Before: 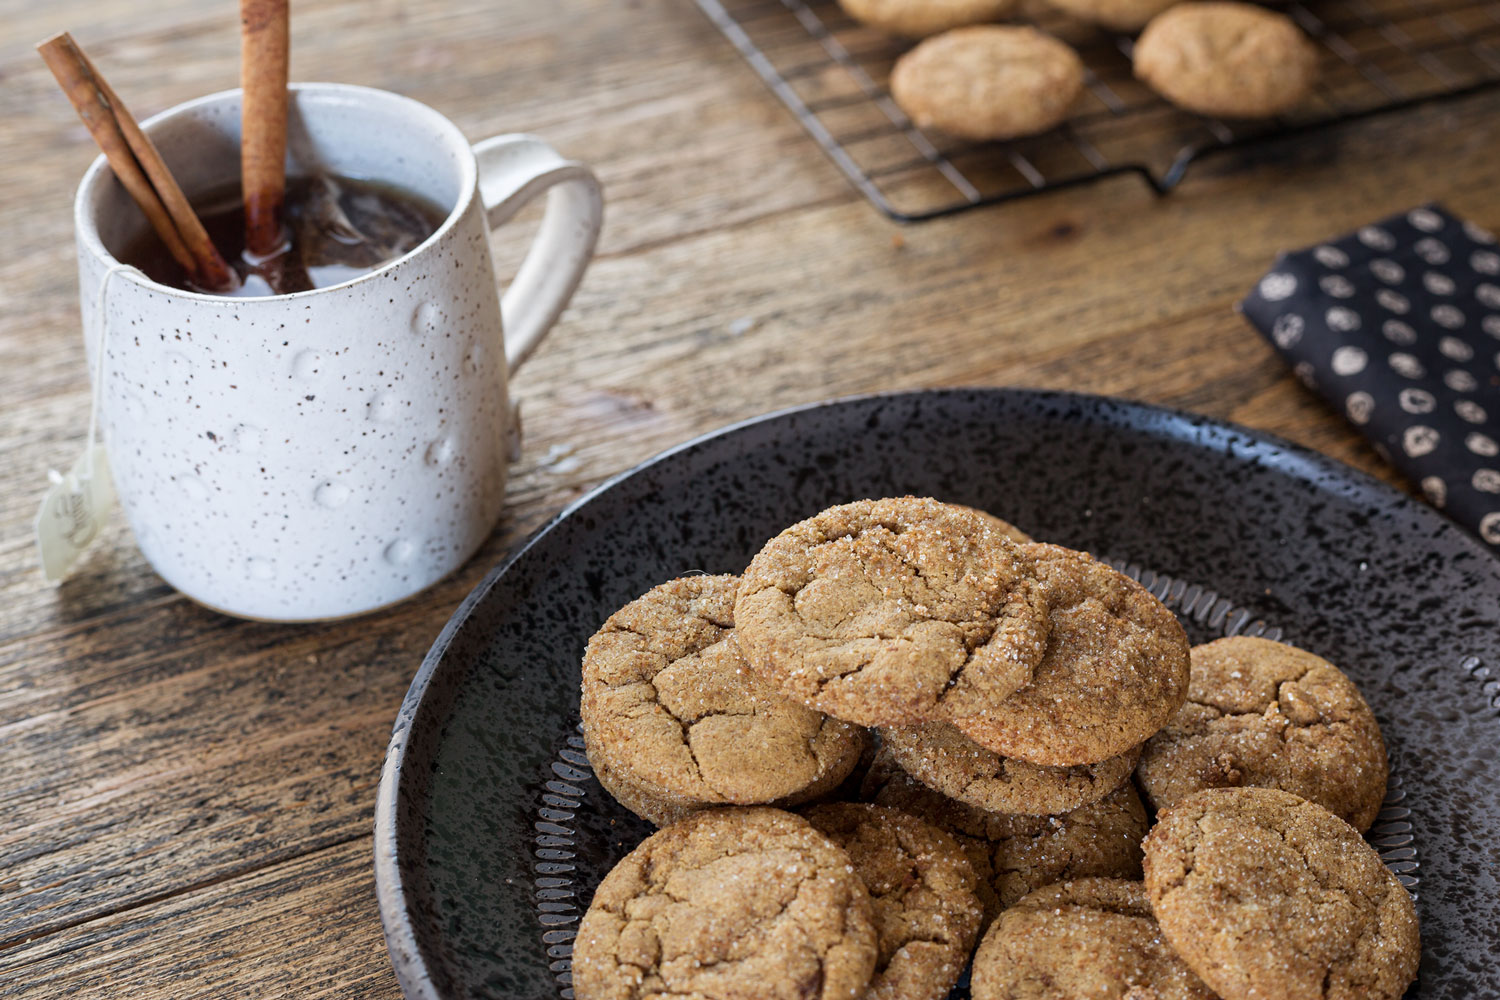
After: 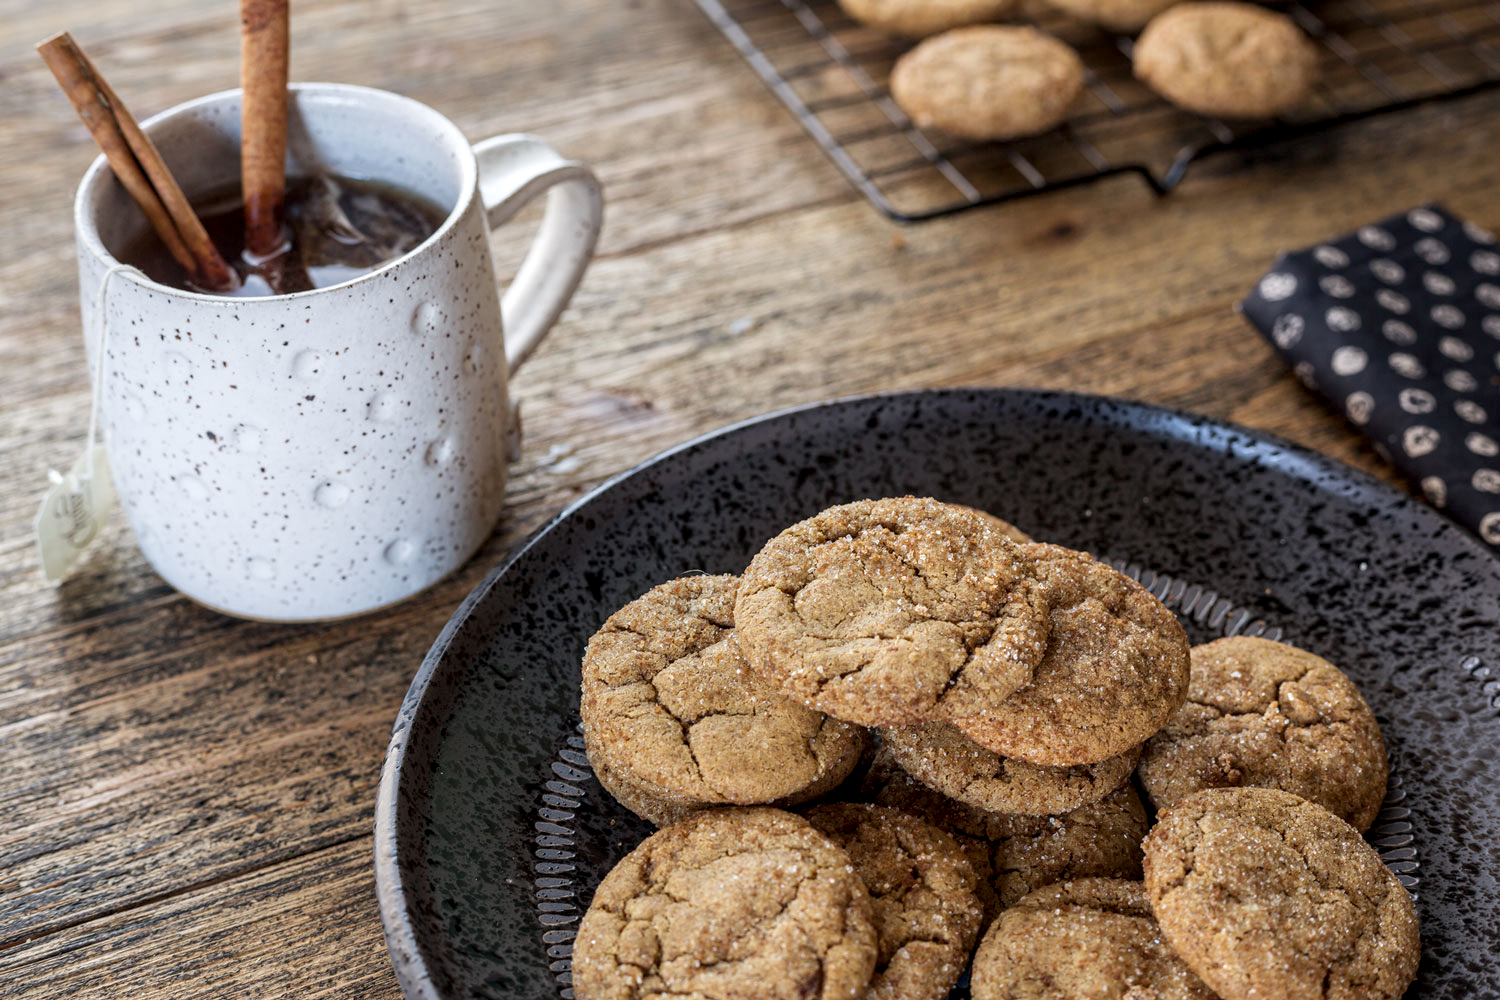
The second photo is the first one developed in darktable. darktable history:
local contrast: detail 130%
rotate and perspective: automatic cropping original format, crop left 0, crop top 0
